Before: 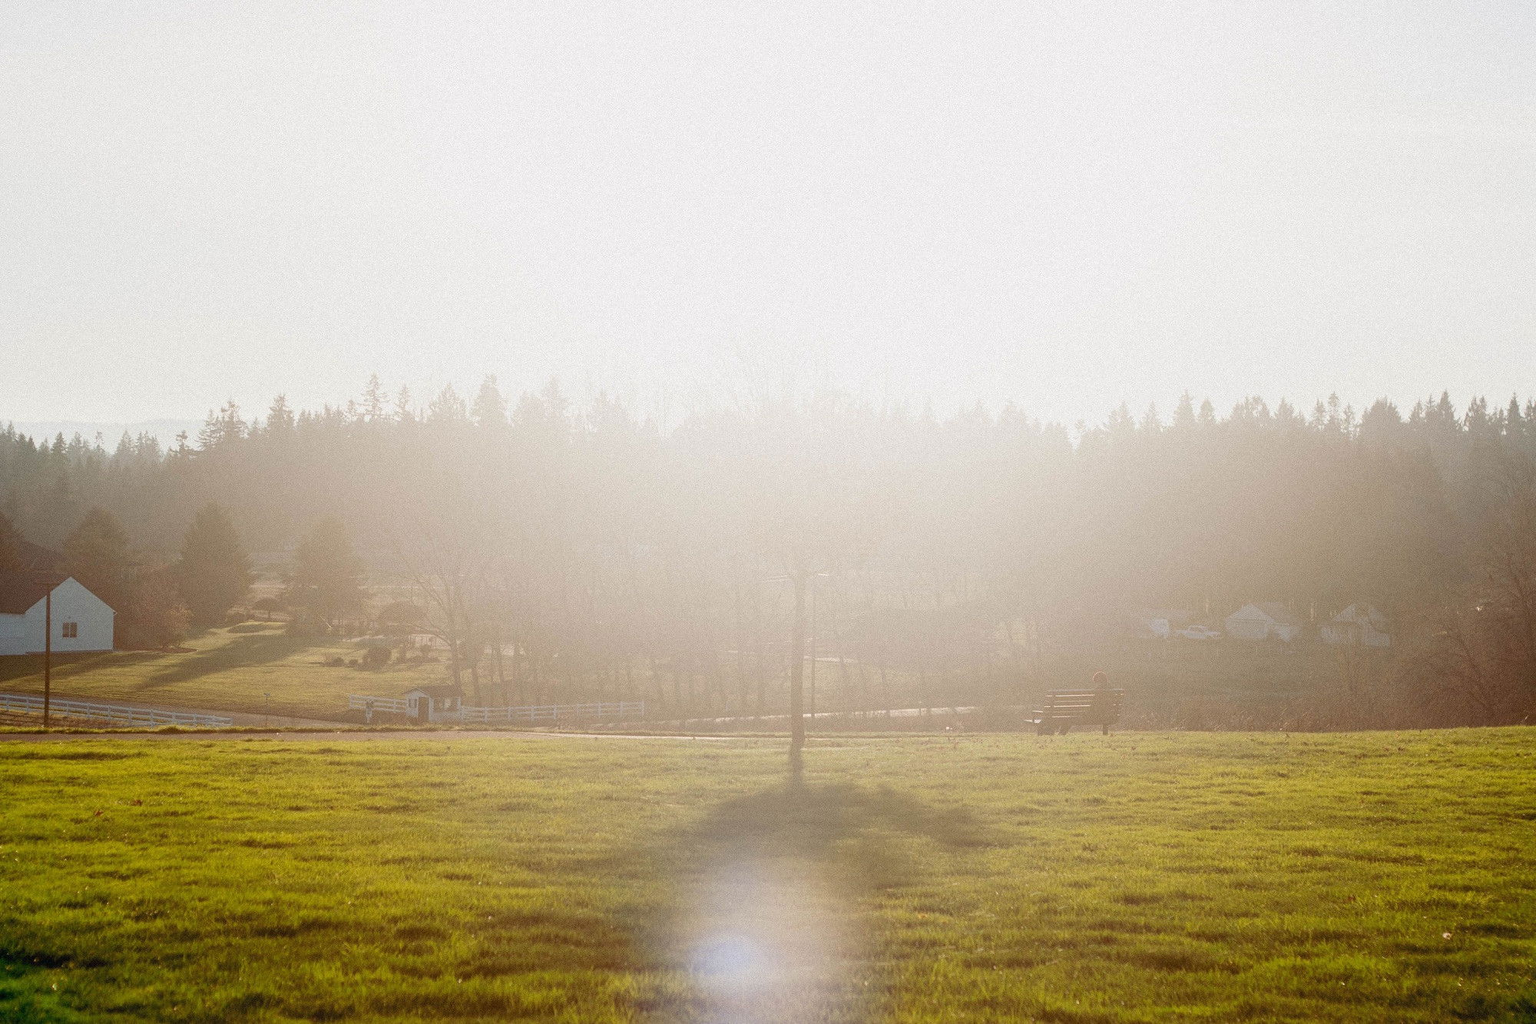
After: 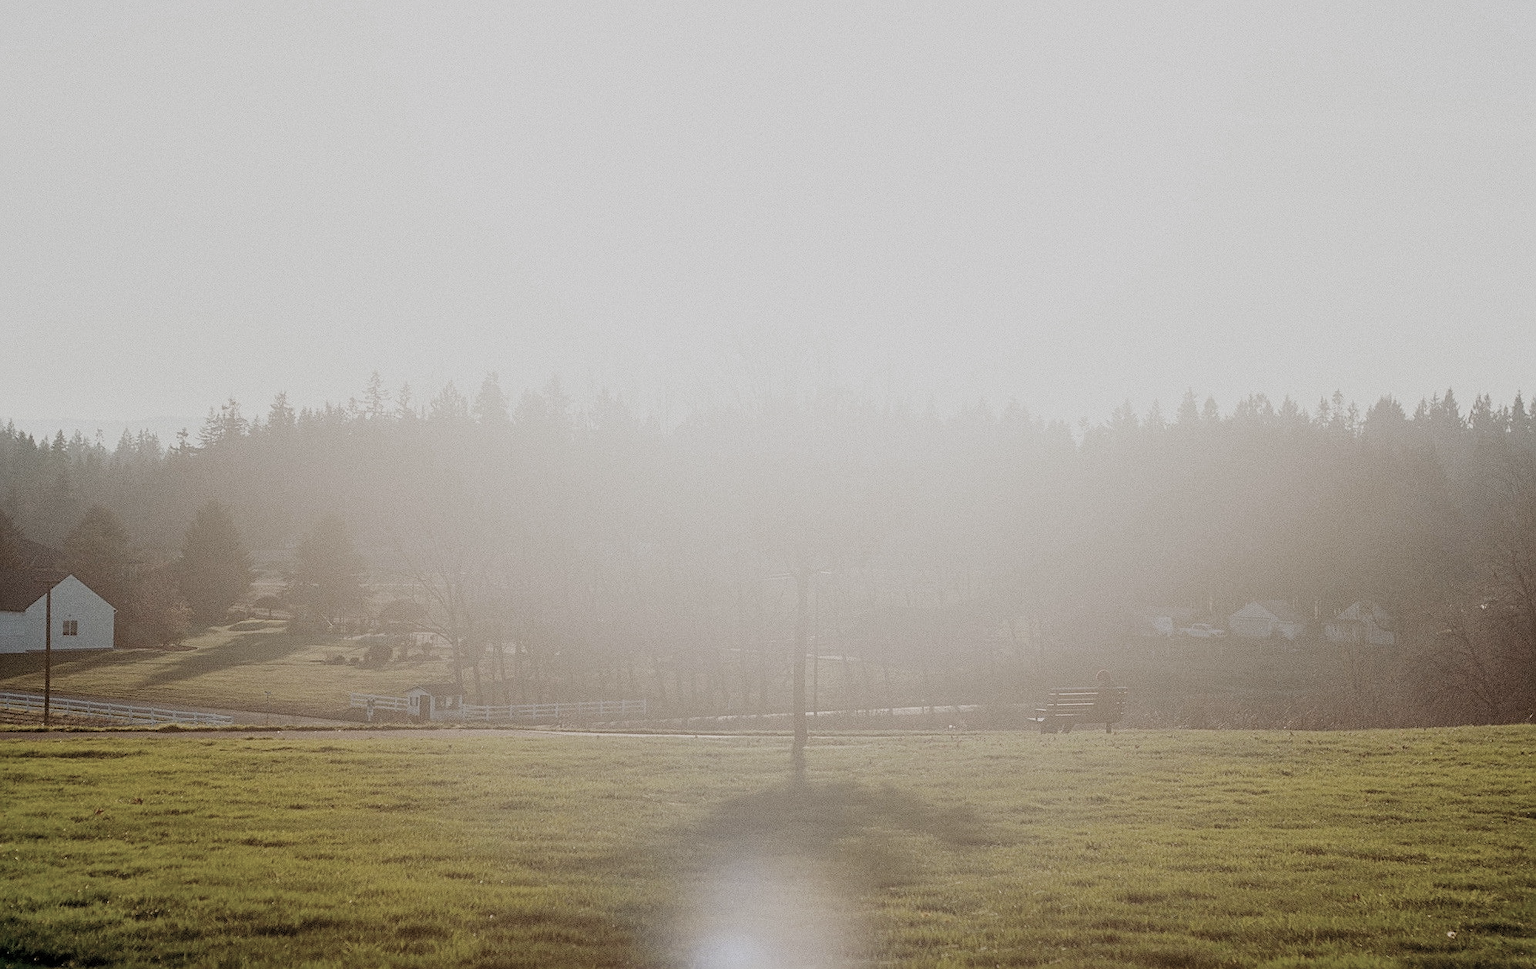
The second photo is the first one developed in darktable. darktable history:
filmic rgb: black relative exposure -7.65 EV, white relative exposure 4.56 EV, hardness 3.61
crop: top 0.448%, right 0.264%, bottom 5.045%
color correction: saturation 0.57
sharpen: on, module defaults
color zones: curves: ch0 [(0.203, 0.433) (0.607, 0.517) (0.697, 0.696) (0.705, 0.897)]
